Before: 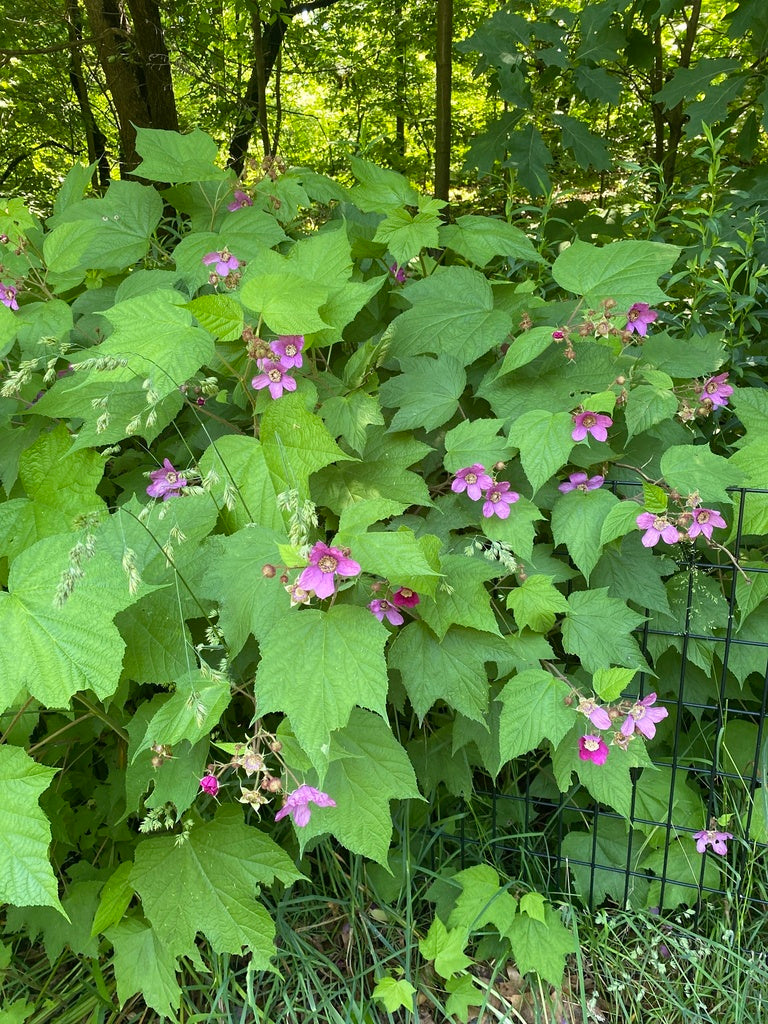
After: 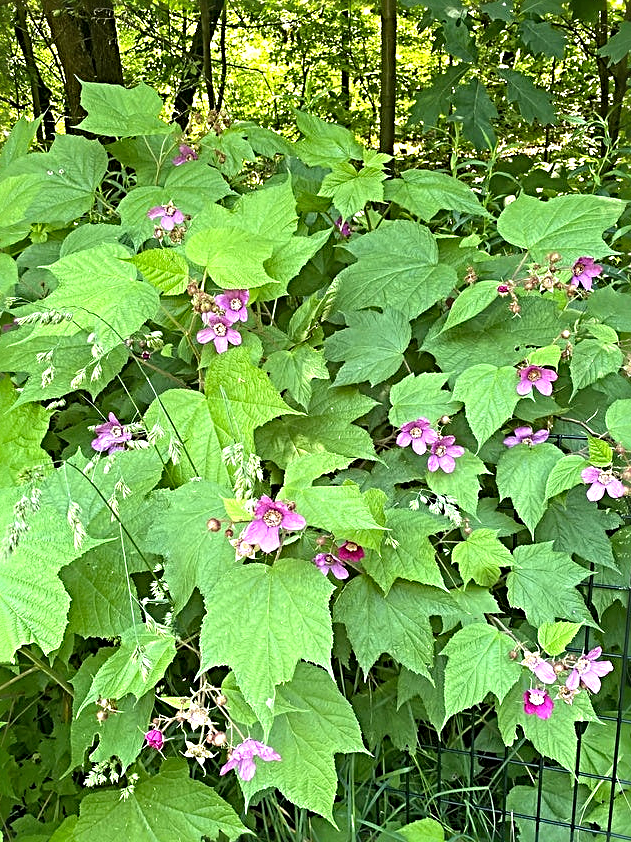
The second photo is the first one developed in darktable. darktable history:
sharpen: radius 3.69, amount 0.928
exposure: exposure 0.6 EV, compensate highlight preservation false
crop and rotate: left 7.196%, top 4.574%, right 10.605%, bottom 13.178%
